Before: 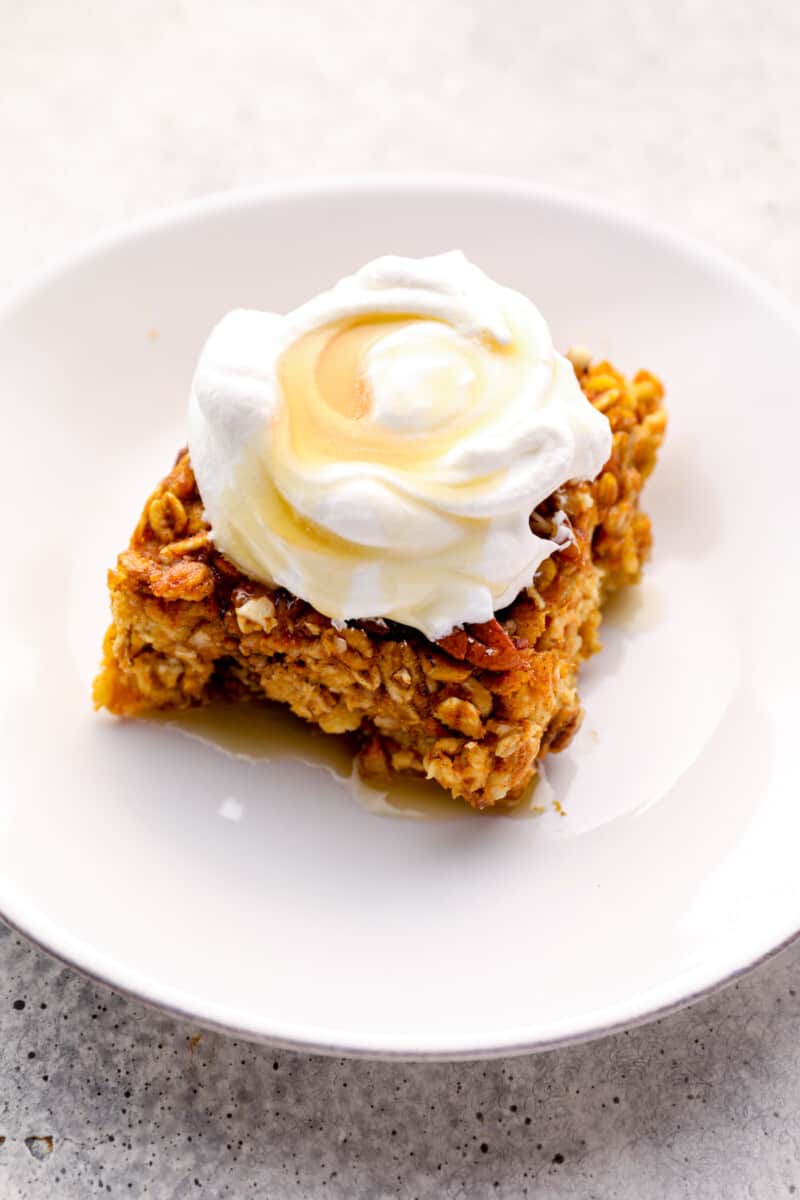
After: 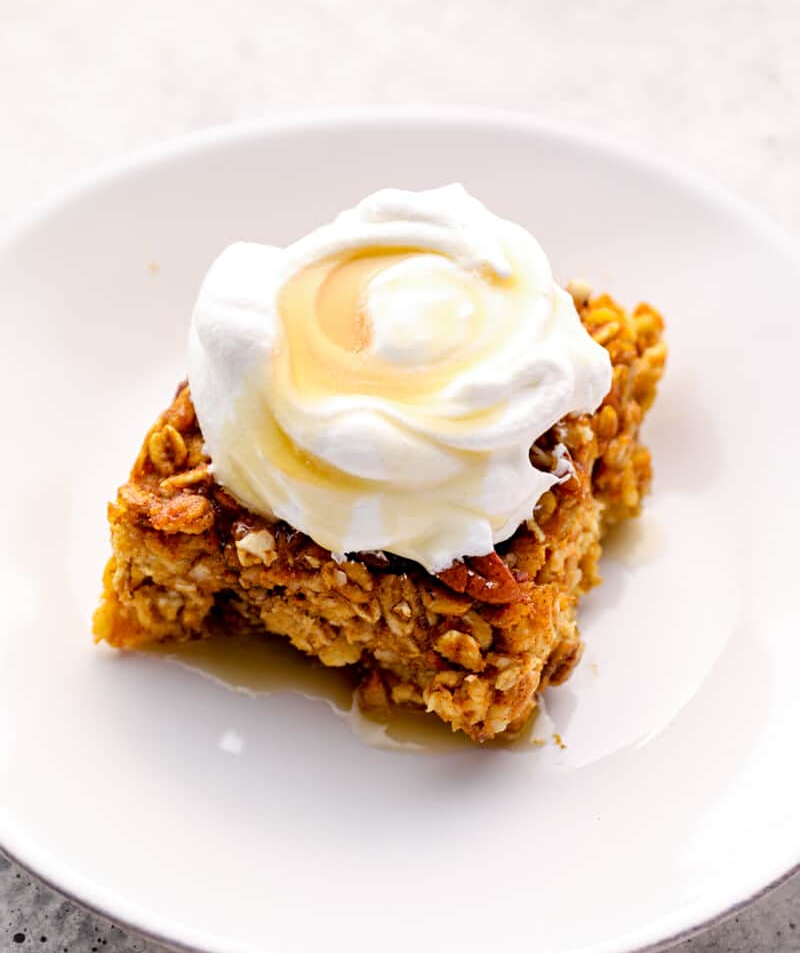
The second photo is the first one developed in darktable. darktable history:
sharpen: amount 0.208
crop and rotate: top 5.656%, bottom 14.882%
